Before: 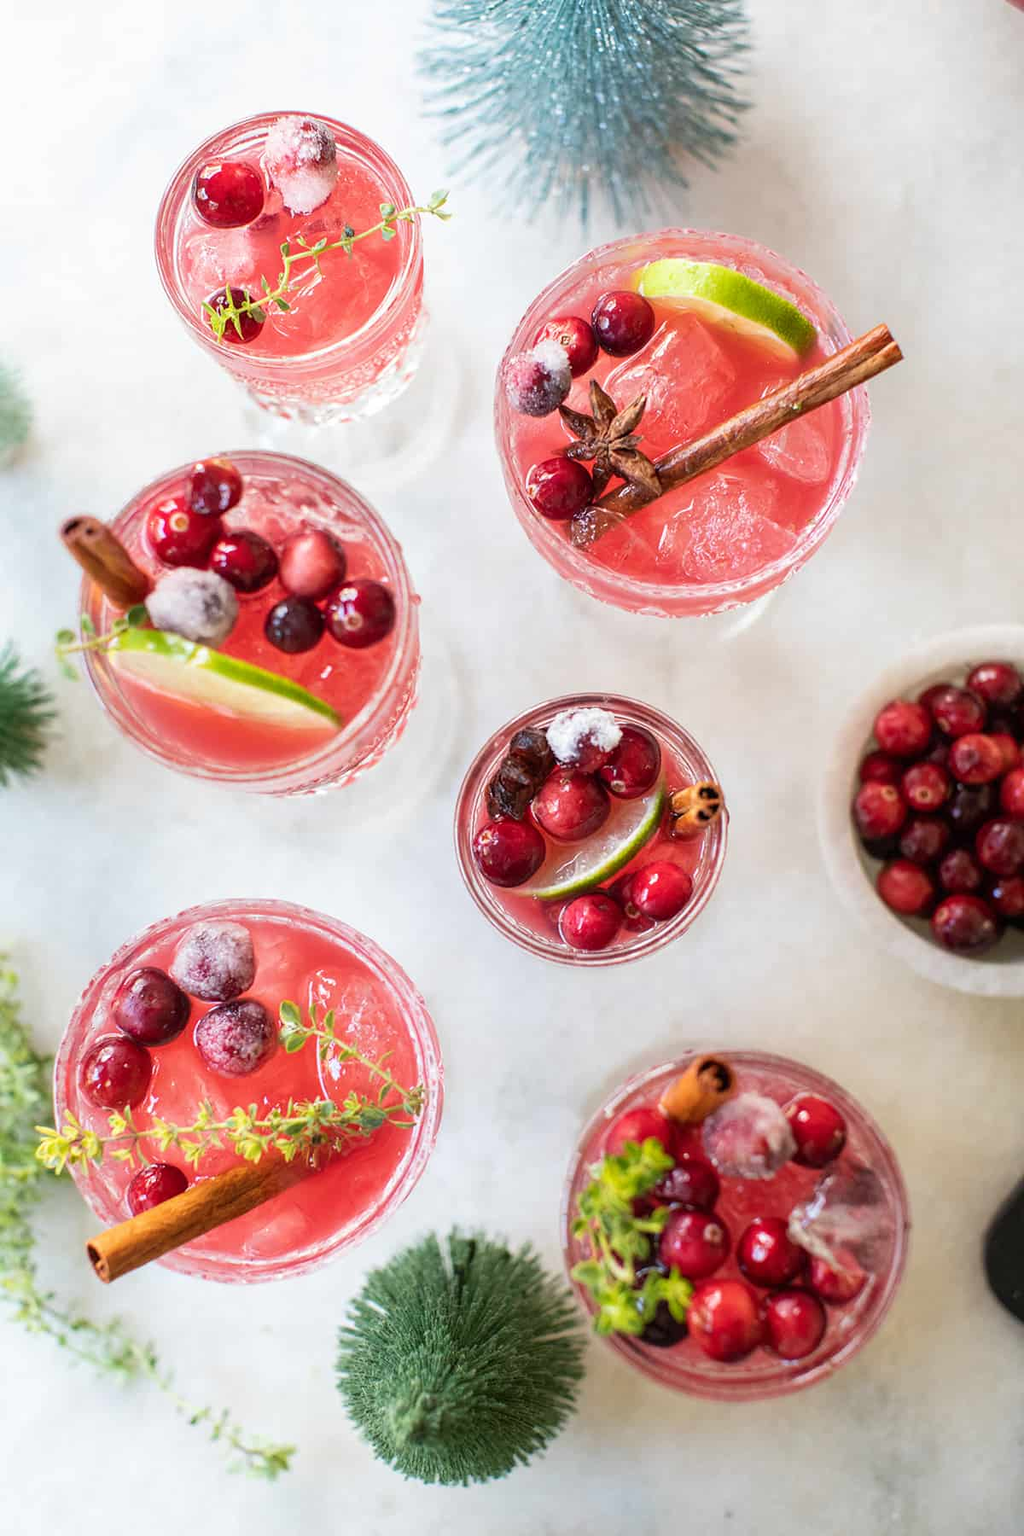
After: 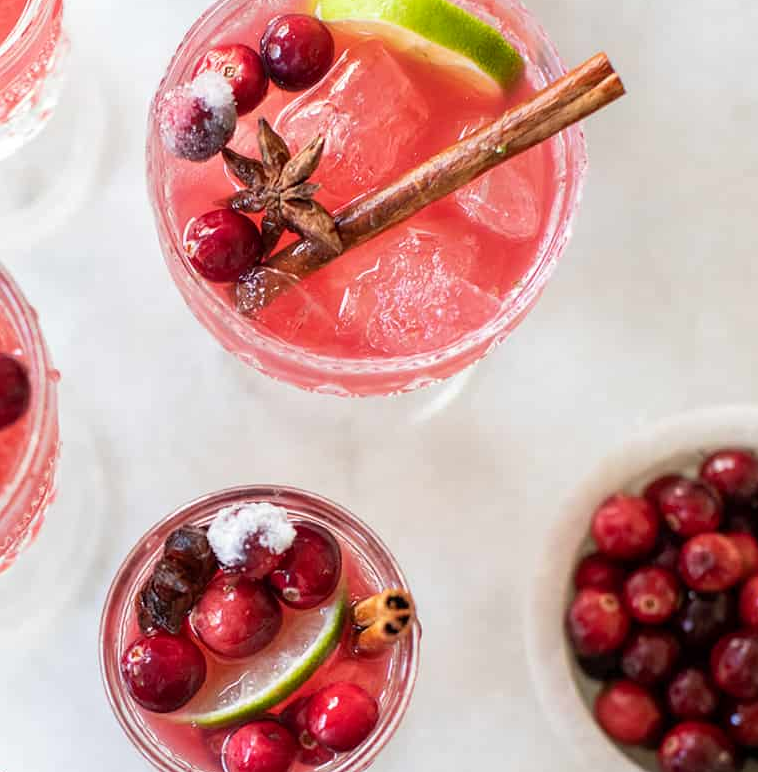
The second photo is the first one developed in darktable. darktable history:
exposure: black level correction 0.001, compensate highlight preservation false
crop: left 36.137%, top 18.169%, right 0.635%, bottom 38.934%
